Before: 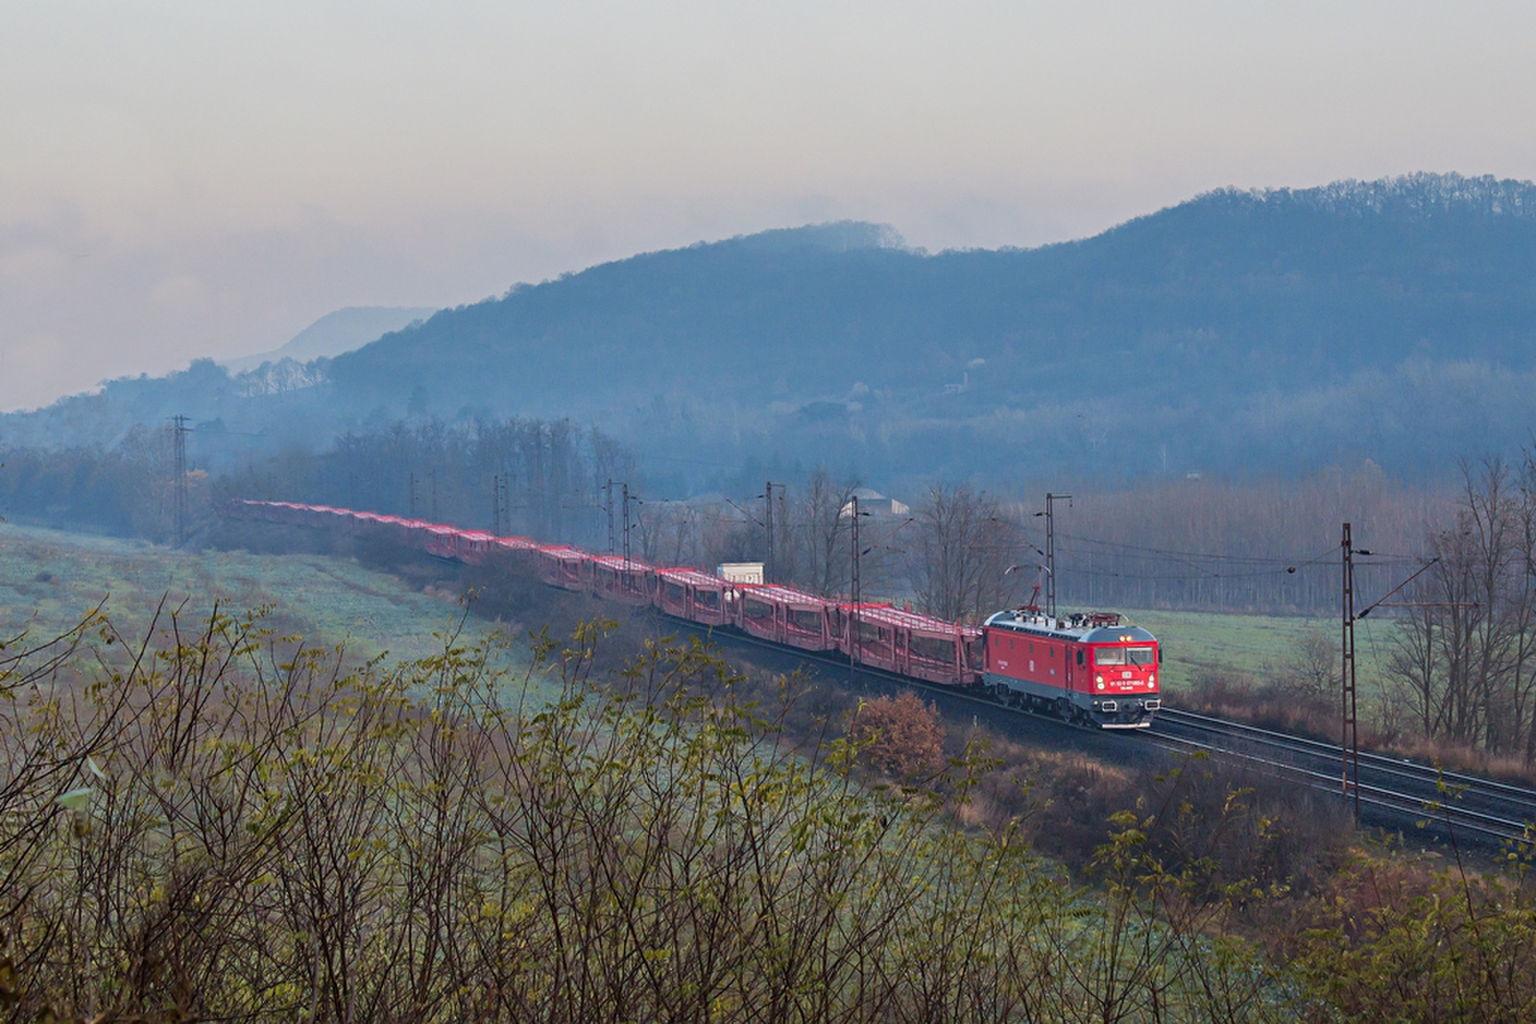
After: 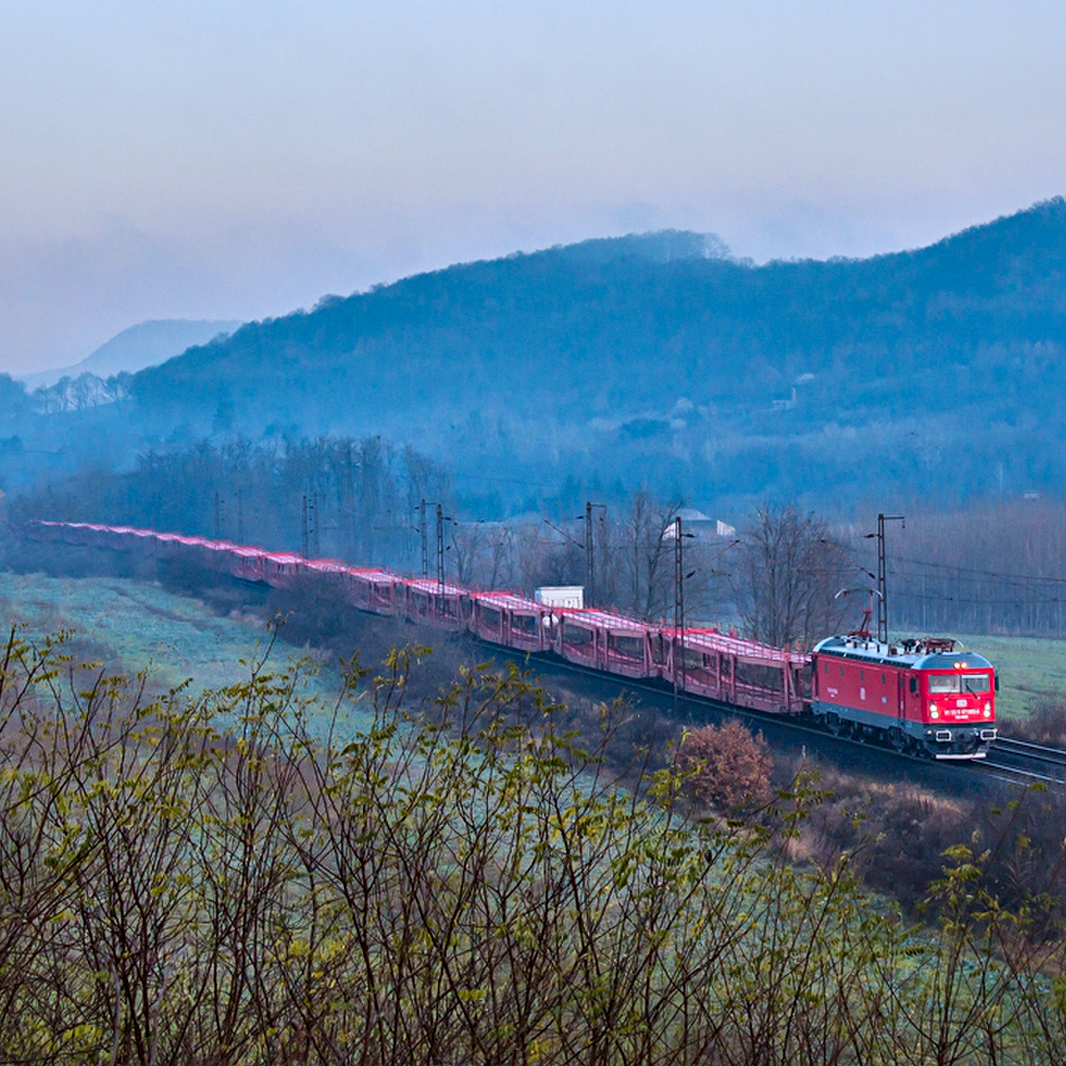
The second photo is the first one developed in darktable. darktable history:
crop and rotate: left 13.342%, right 19.991%
local contrast: mode bilateral grid, contrast 25, coarseness 60, detail 151%, midtone range 0.2
color correction: highlights a* -2.24, highlights b* -18.1
color balance rgb: perceptual saturation grading › global saturation 25%, global vibrance 20%
